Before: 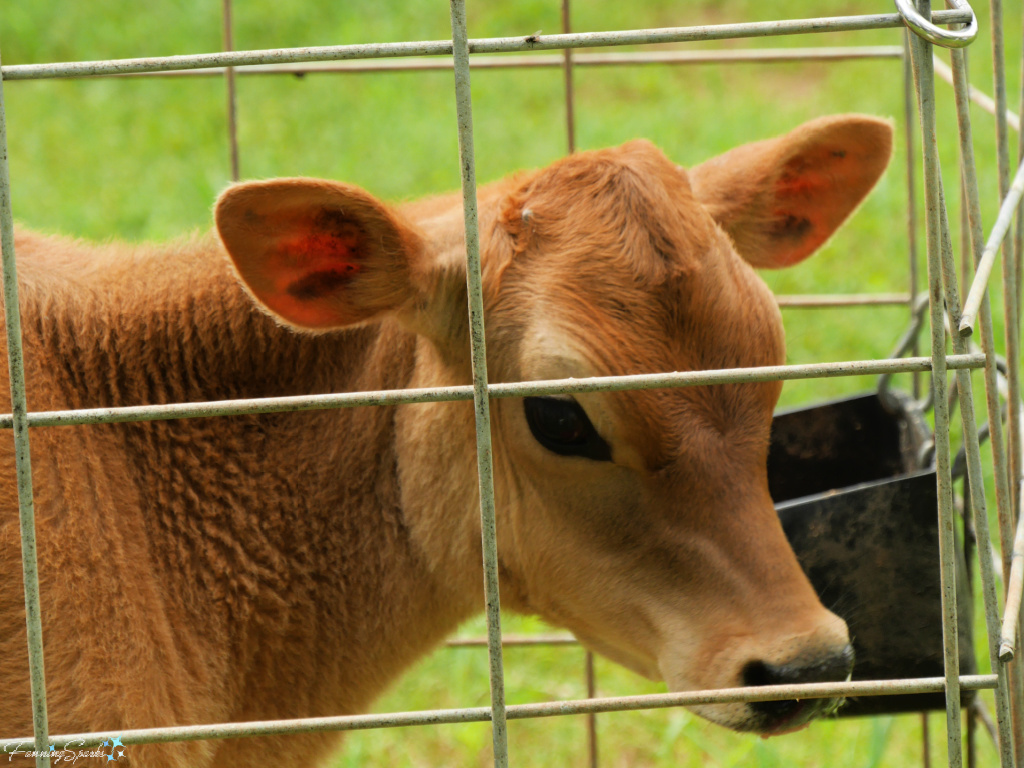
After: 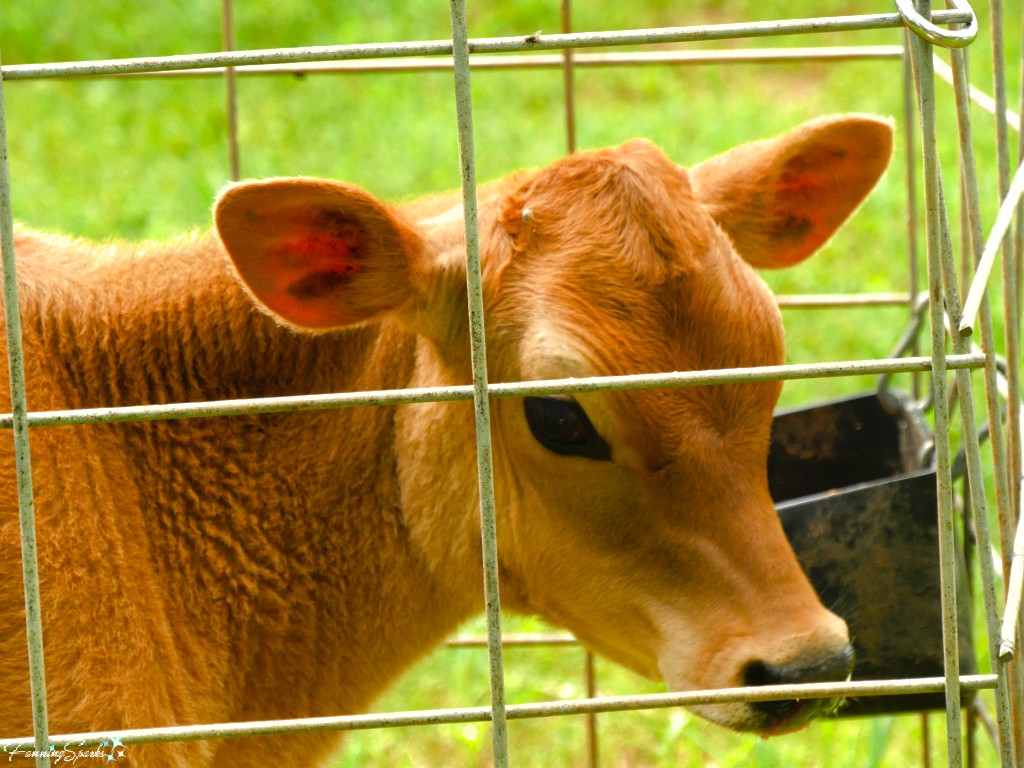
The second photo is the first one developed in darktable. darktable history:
shadows and highlights: on, module defaults
color balance rgb: perceptual saturation grading › global saturation 0.247%, perceptual saturation grading › highlights -33.492%, perceptual saturation grading › mid-tones 14.989%, perceptual saturation grading › shadows 48.32%, perceptual brilliance grading › global brilliance 18.512%, global vibrance 20%
